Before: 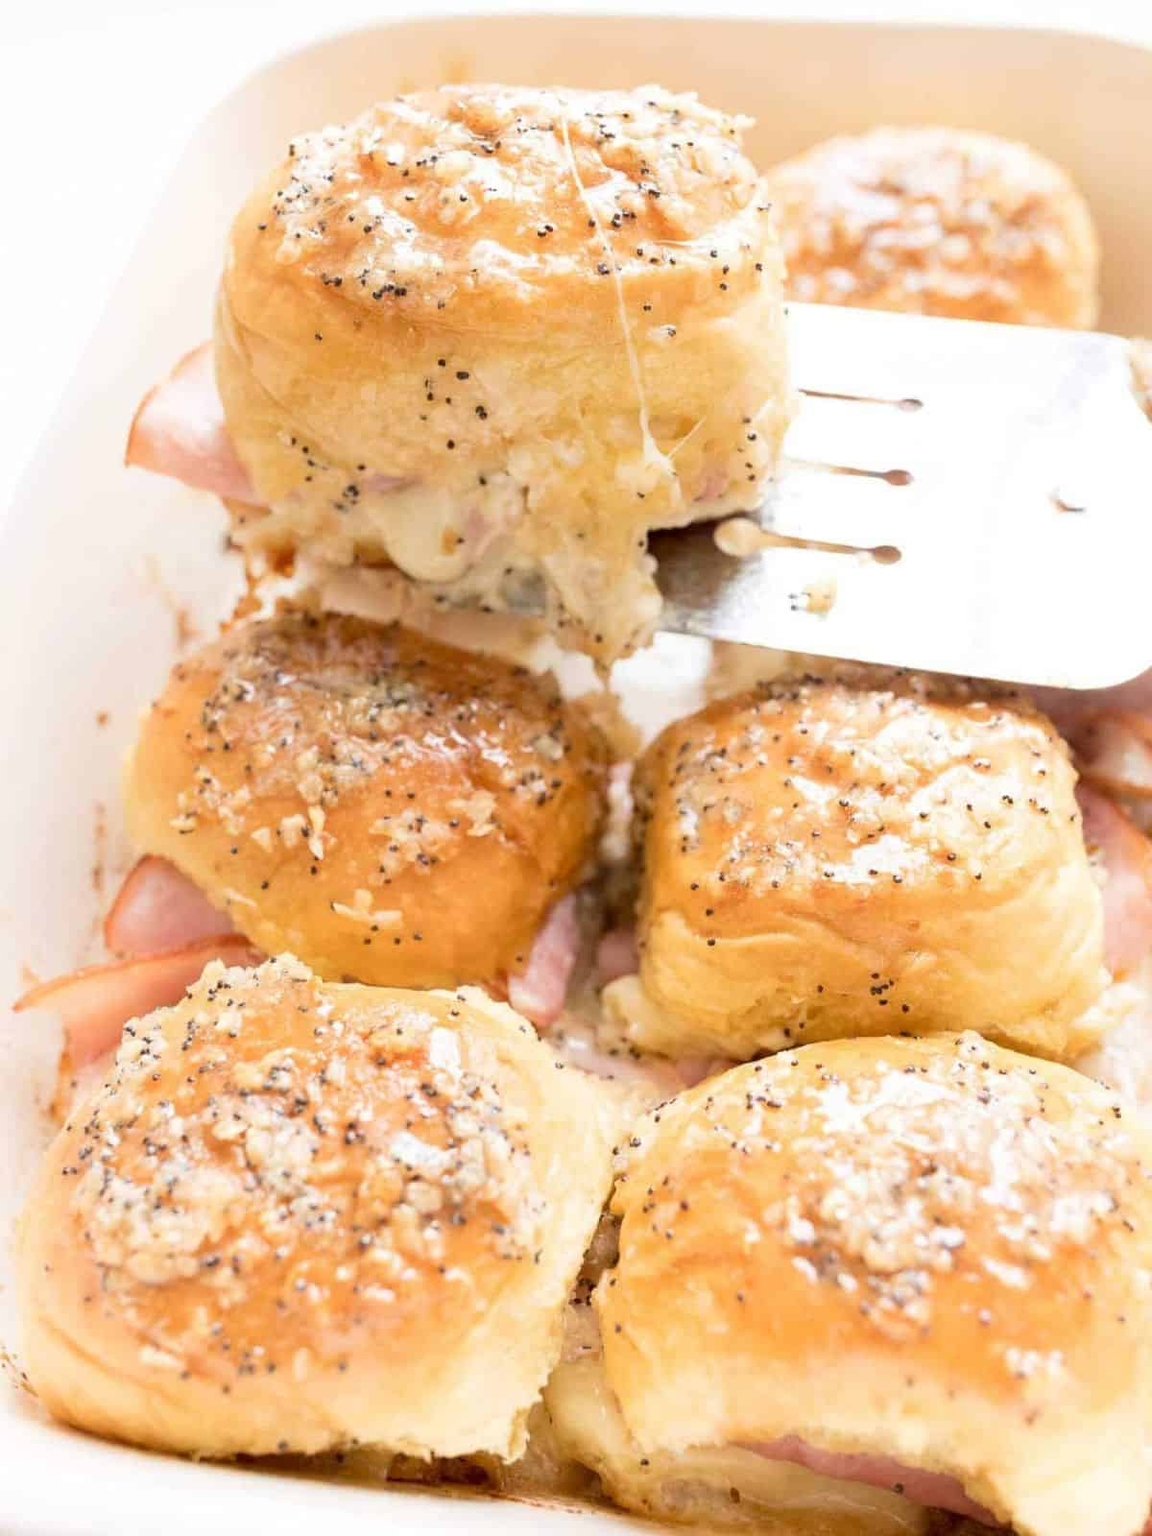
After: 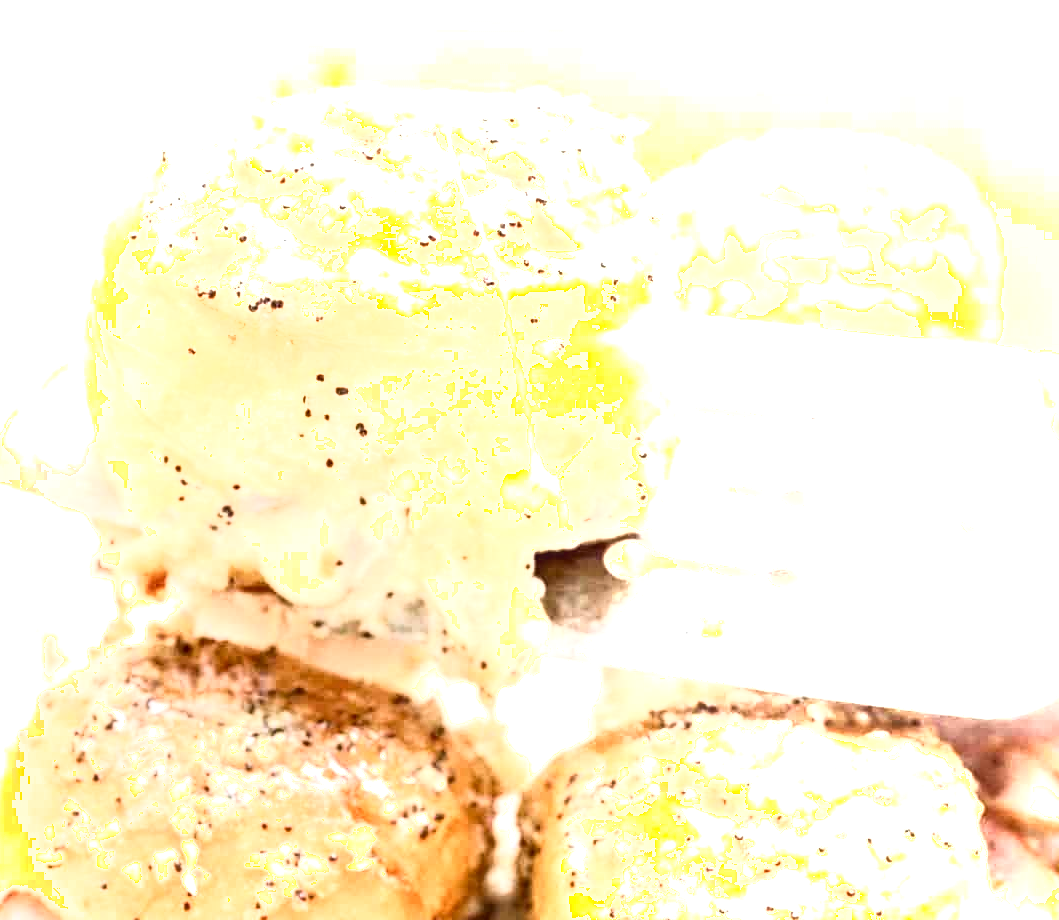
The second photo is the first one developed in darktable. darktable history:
crop and rotate: left 11.706%, bottom 42.493%
exposure: black level correction 0, exposure 1 EV, compensate highlight preservation false
local contrast: detail 142%
shadows and highlights: shadows -61.88, white point adjustment -5.04, highlights 59.81
